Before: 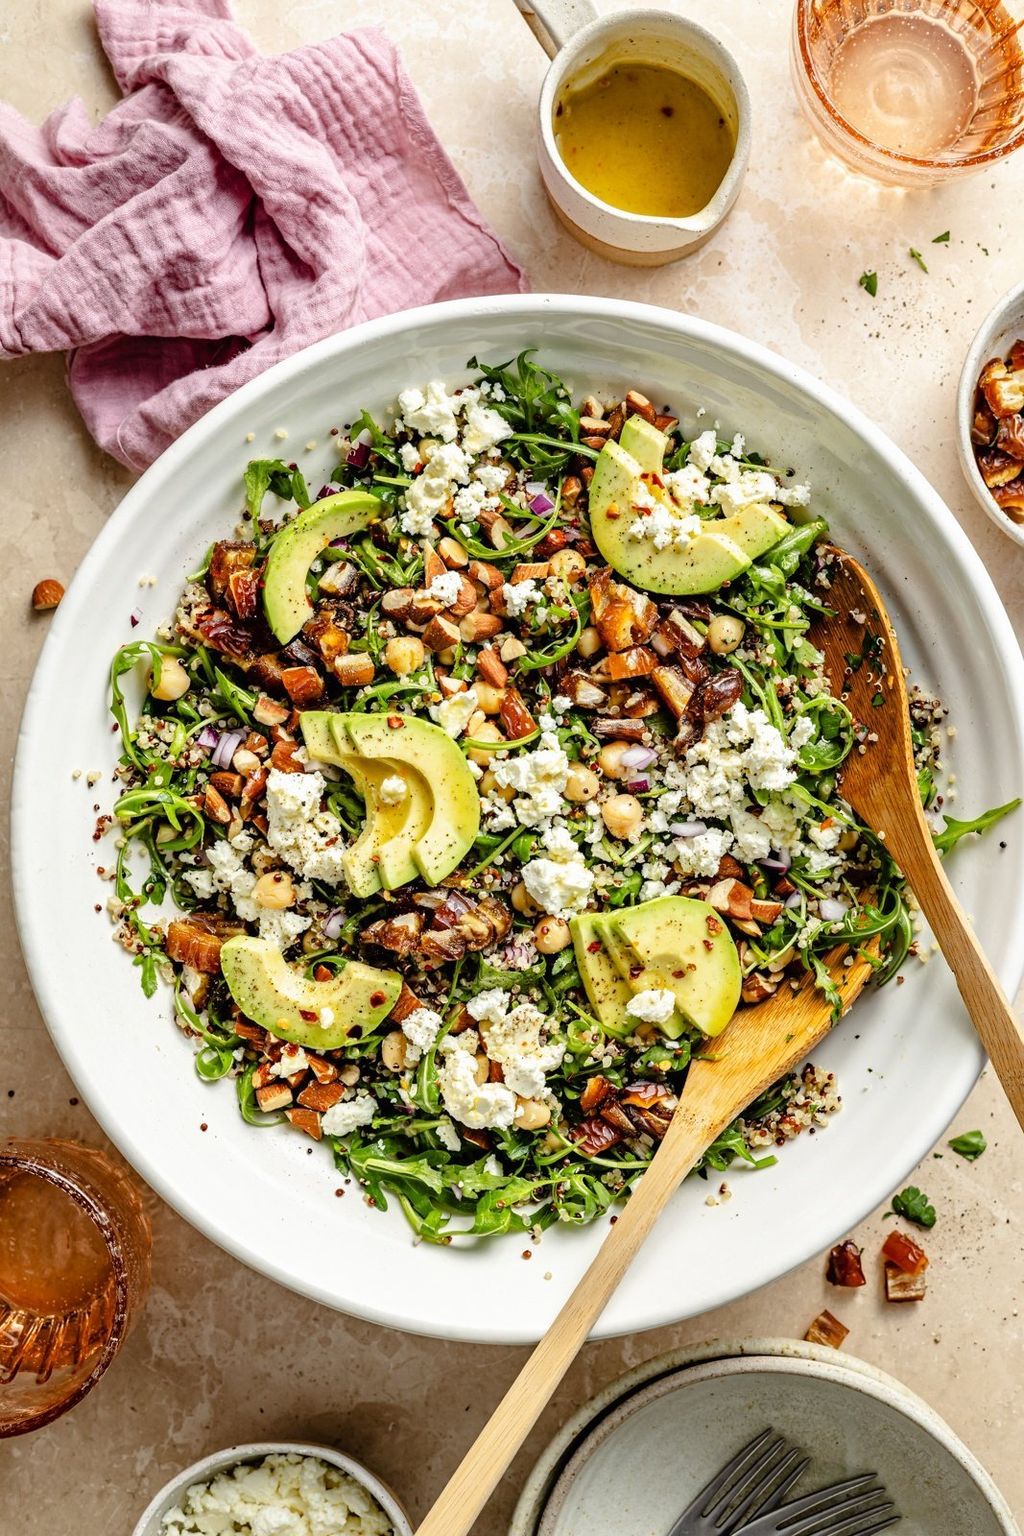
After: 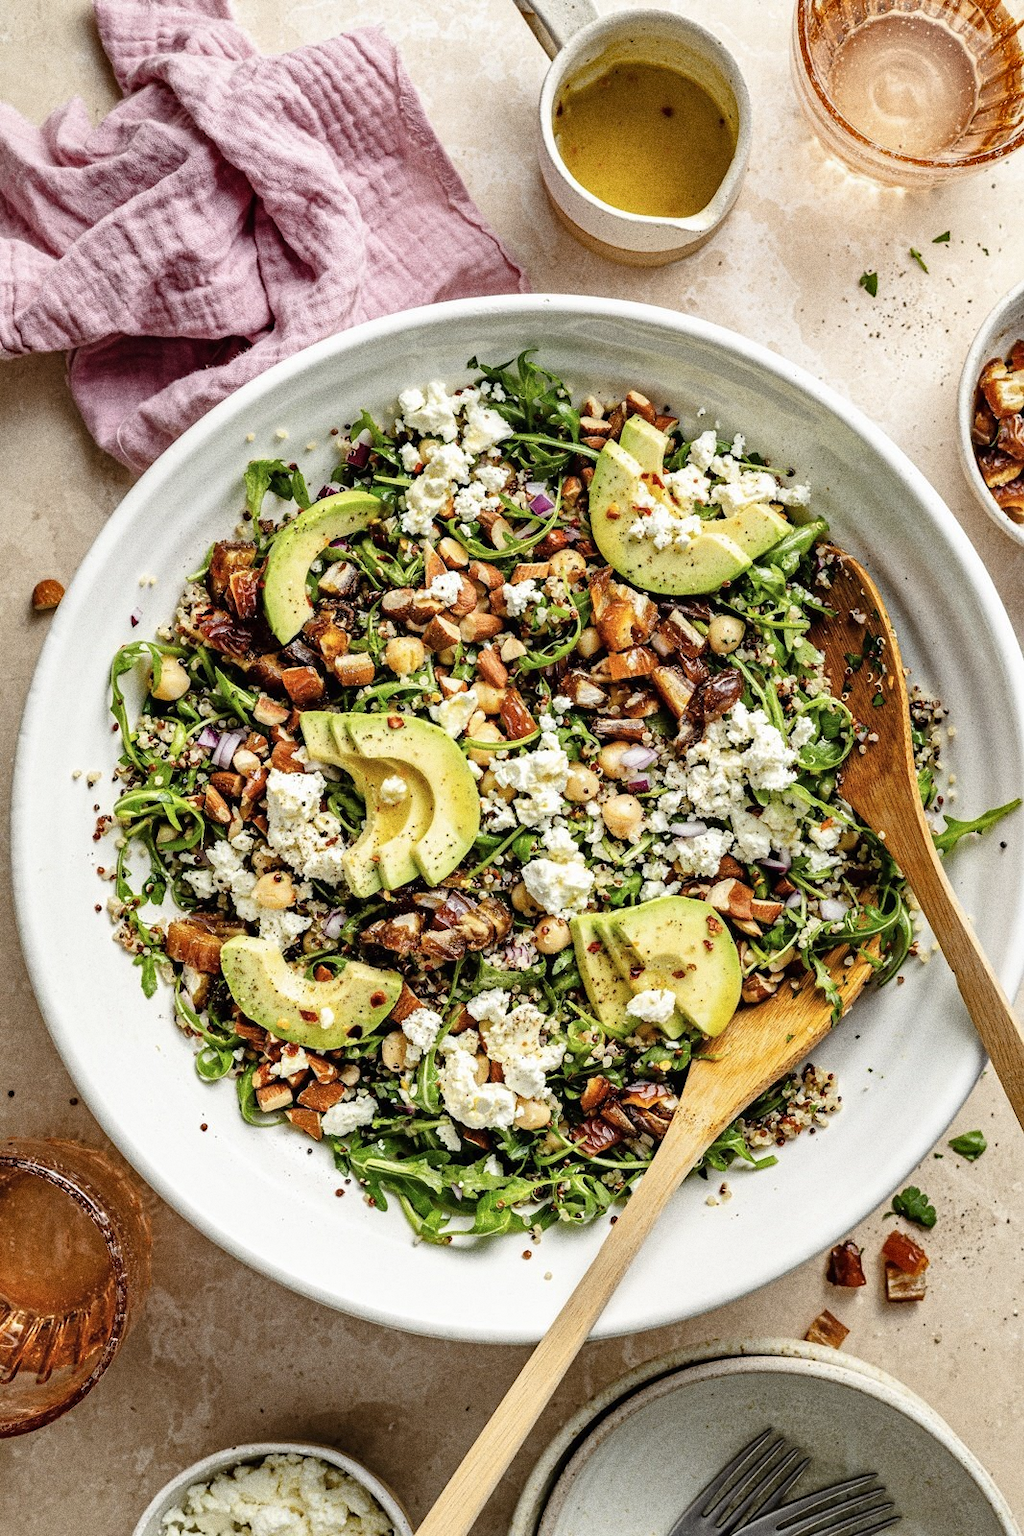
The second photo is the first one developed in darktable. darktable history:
color contrast: green-magenta contrast 0.84, blue-yellow contrast 0.86
shadows and highlights: shadows 49, highlights -41, soften with gaussian
white balance: red 1, blue 1
grain: coarseness 0.09 ISO, strength 40%
